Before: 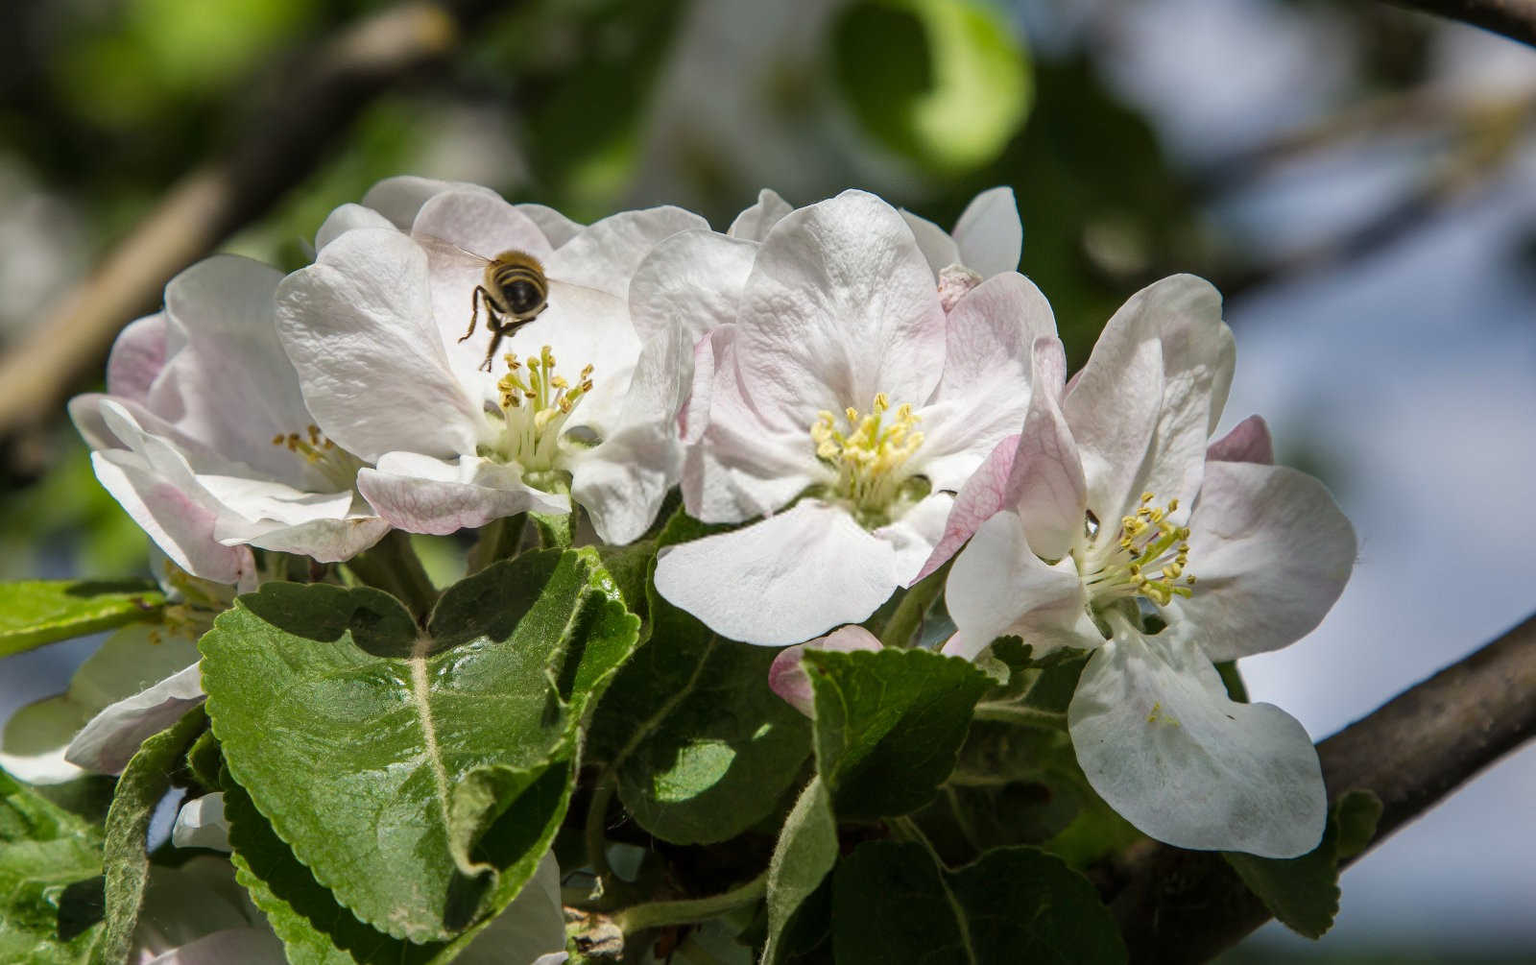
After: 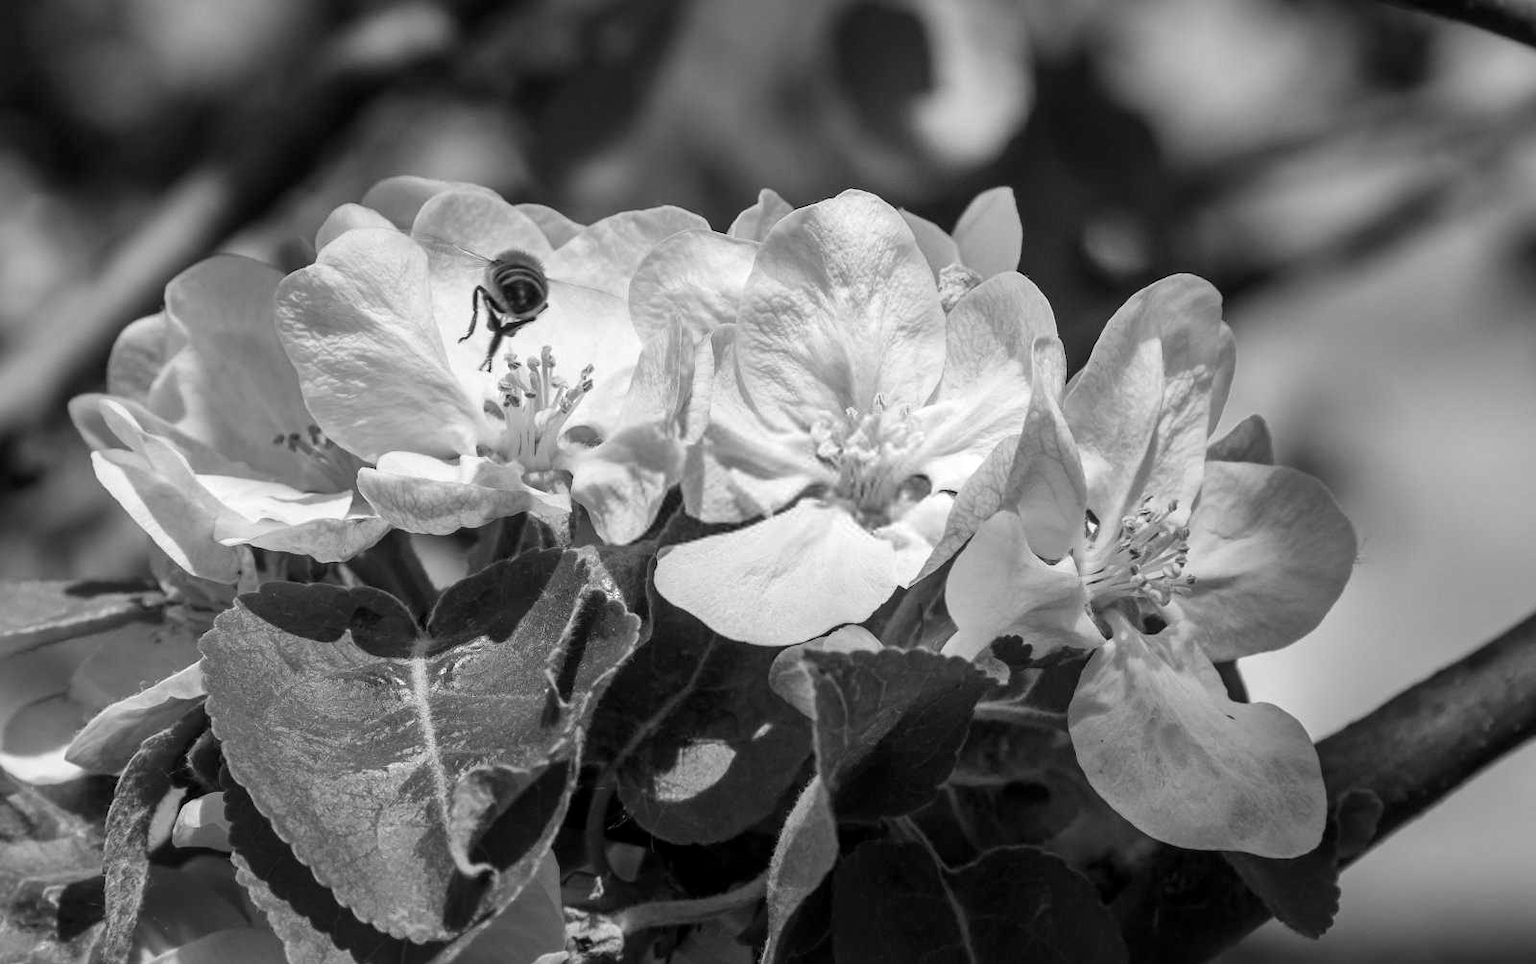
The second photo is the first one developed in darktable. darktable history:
local contrast: mode bilateral grid, contrast 20, coarseness 50, detail 120%, midtone range 0.2
monochrome: on, module defaults
